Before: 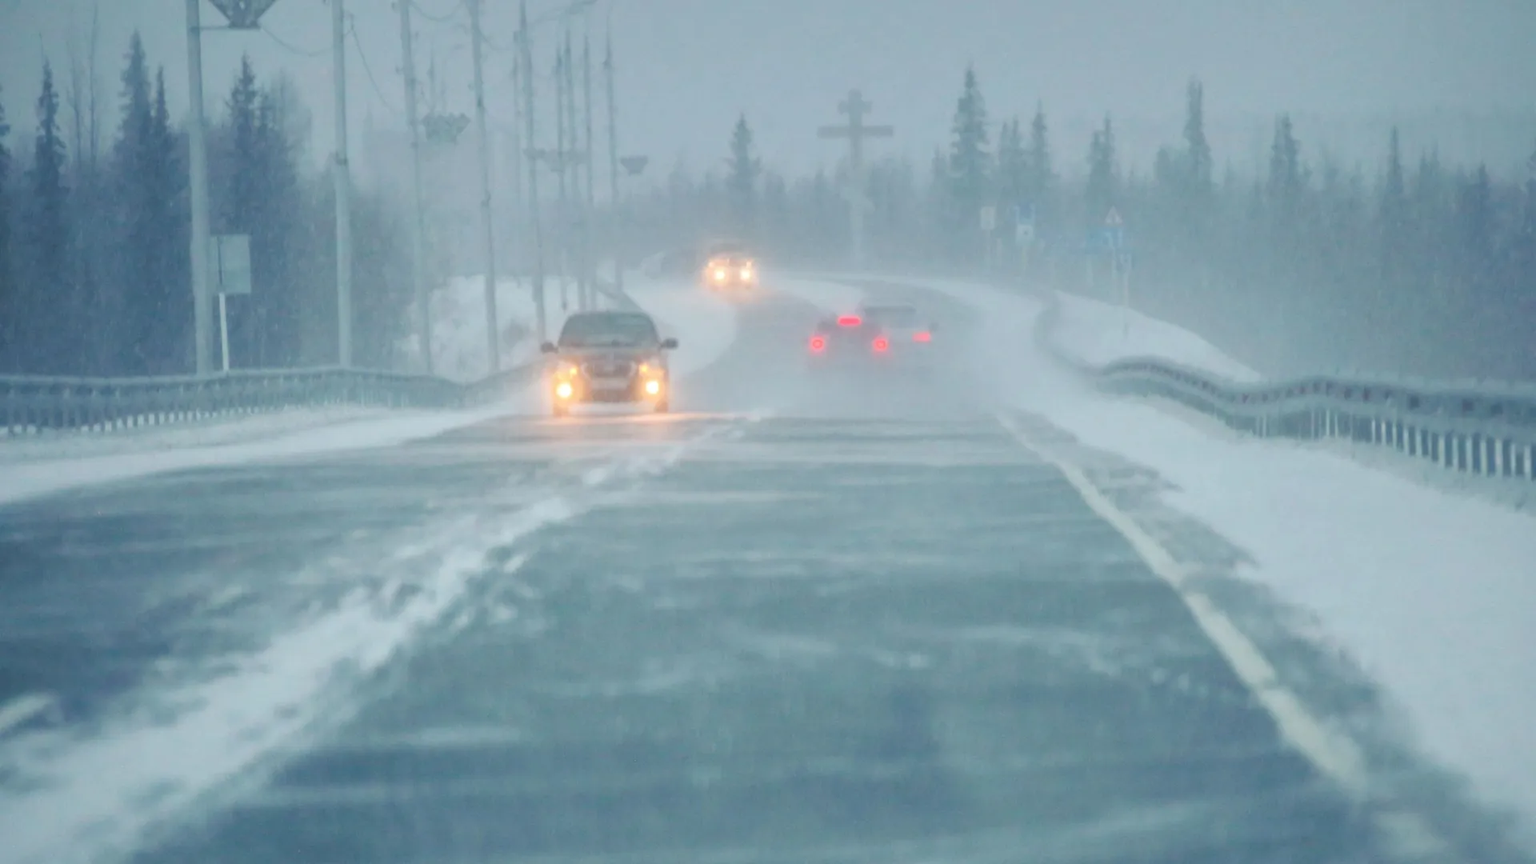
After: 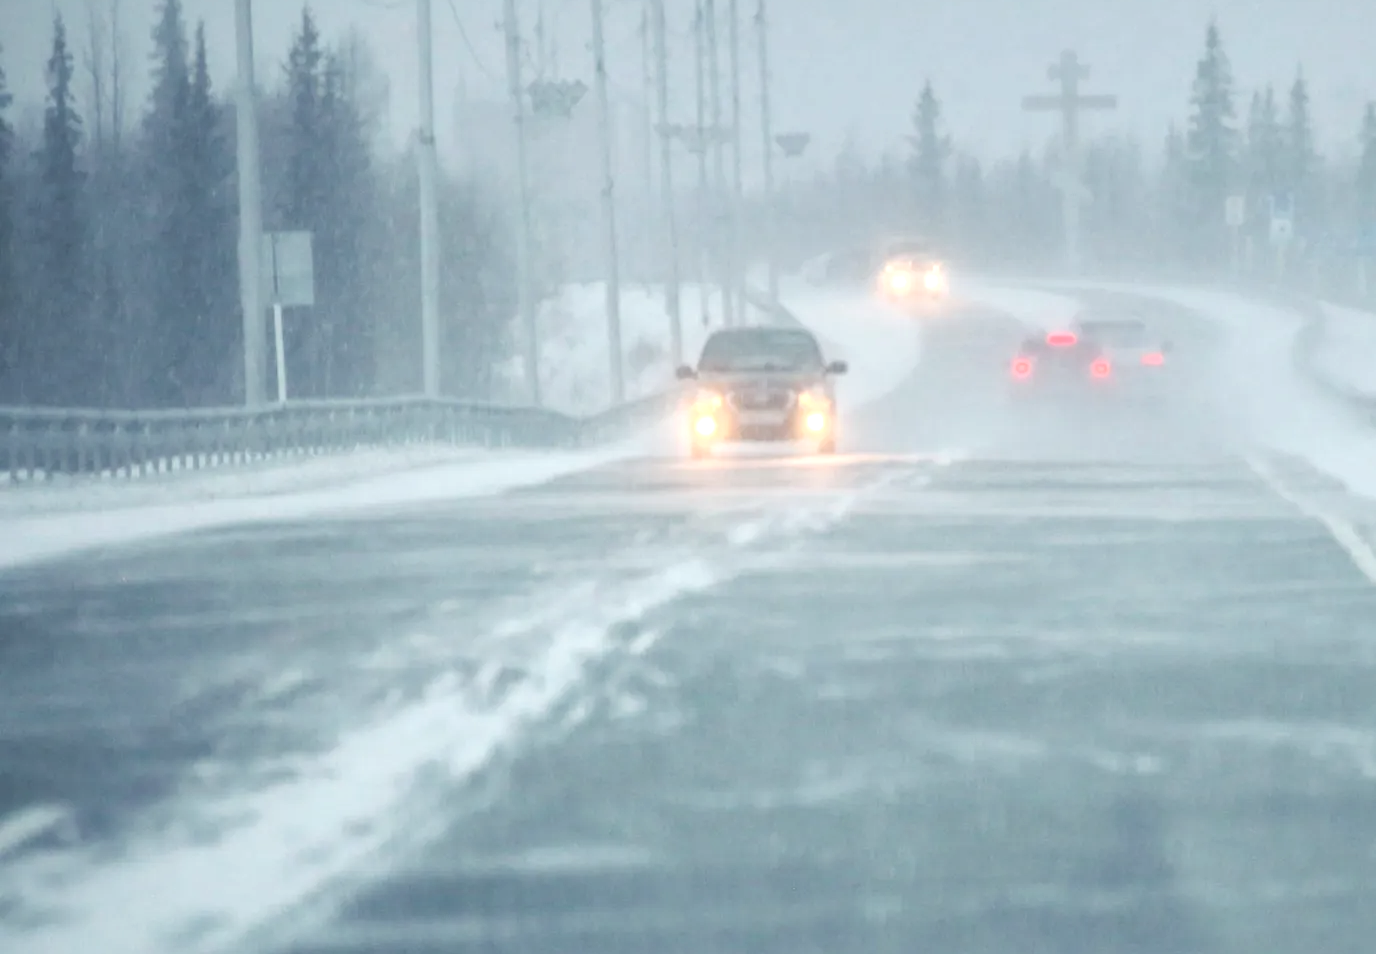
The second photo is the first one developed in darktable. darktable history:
exposure: black level correction 0.001, exposure 0.5 EV, compensate exposure bias true, compensate highlight preservation false
contrast brightness saturation: contrast 0.1, saturation -0.3
crop: top 5.803%, right 27.864%, bottom 5.804%
